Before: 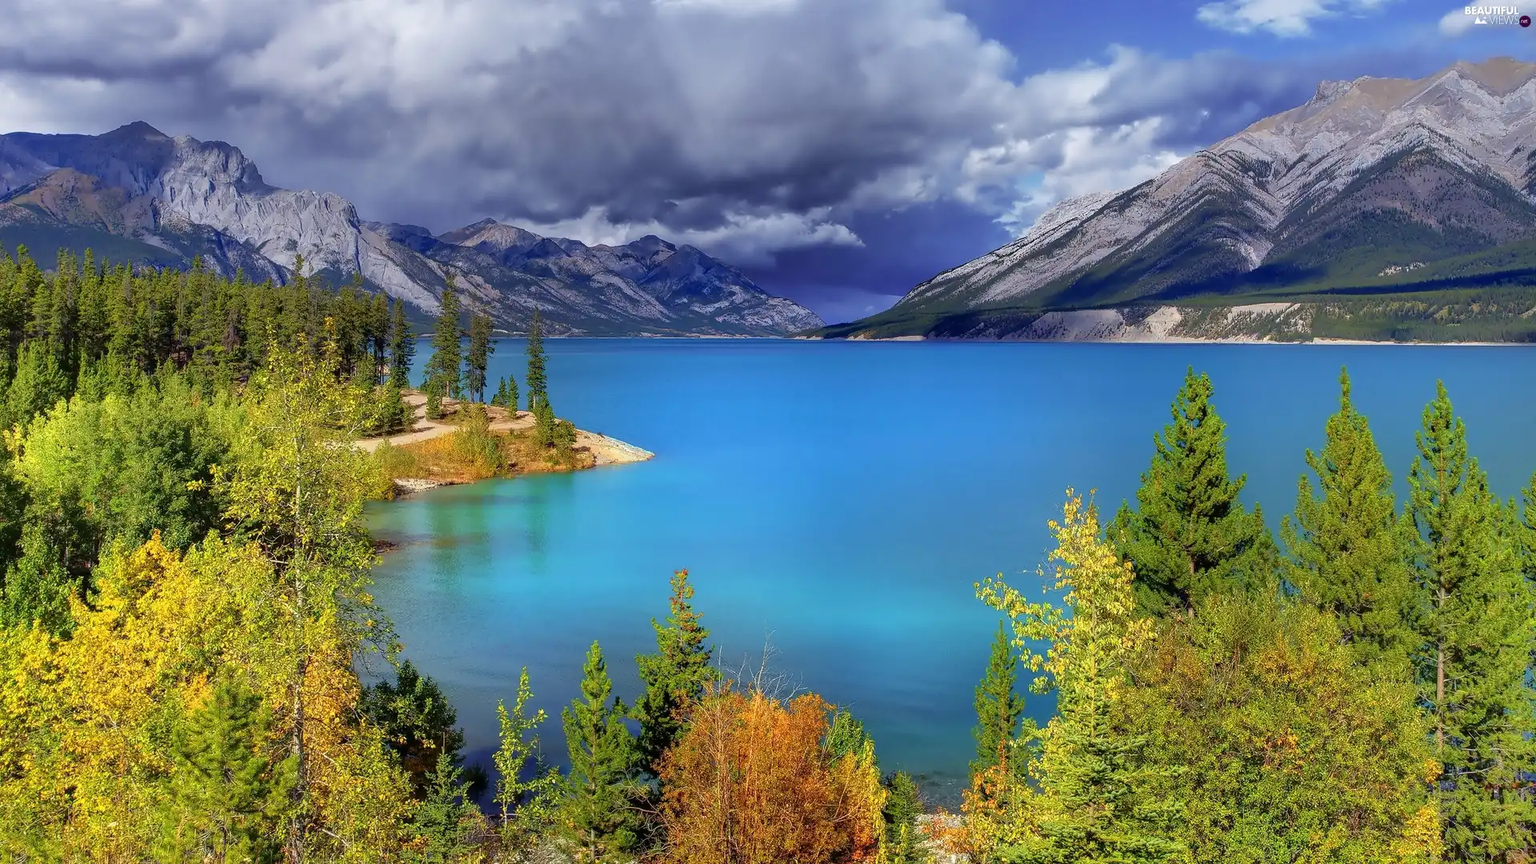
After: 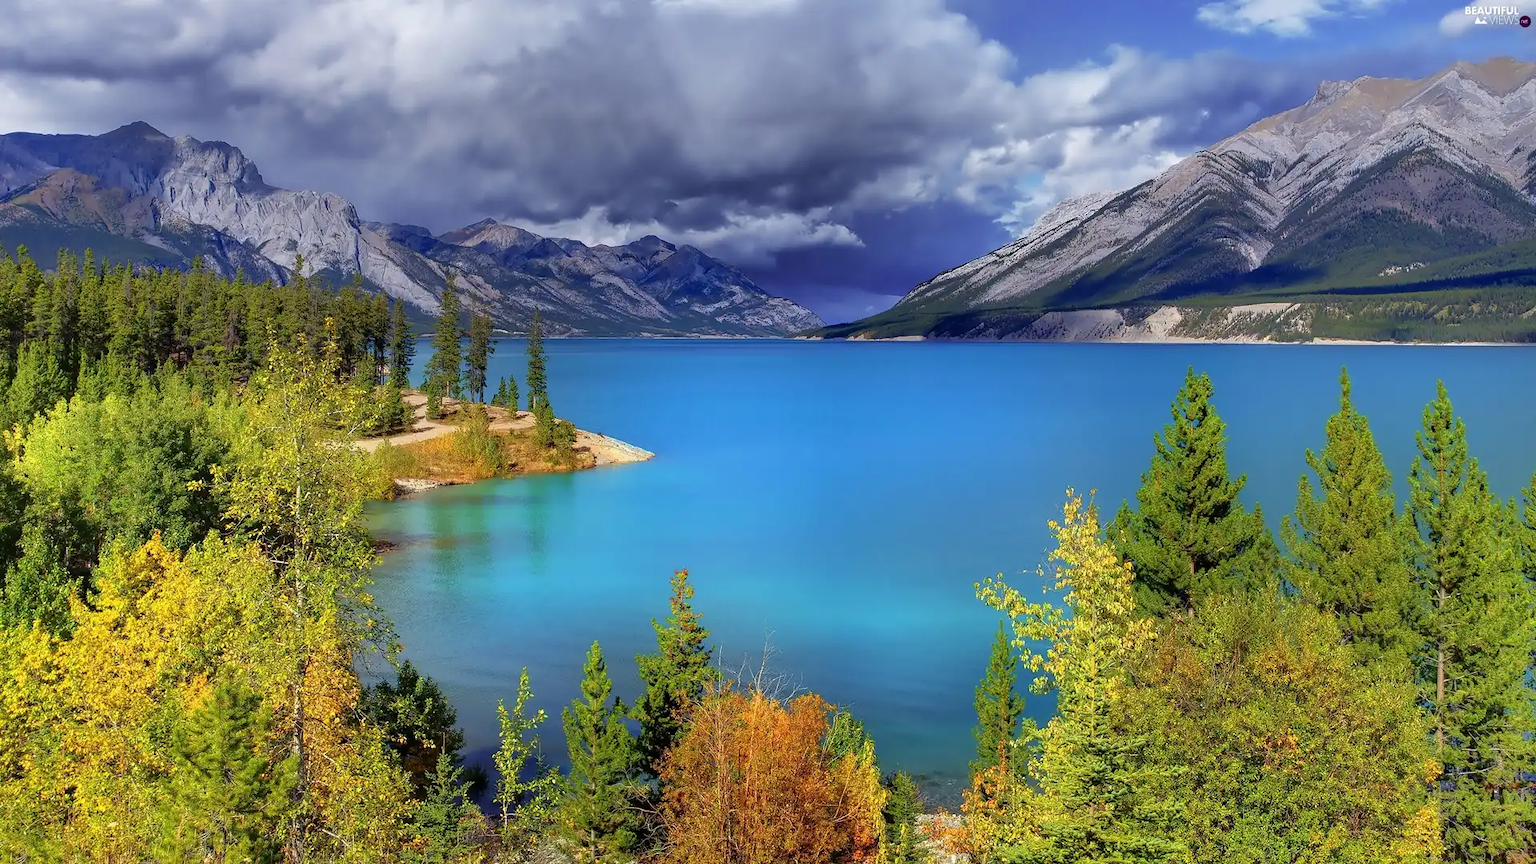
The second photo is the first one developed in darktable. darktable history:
sharpen: radius 5.349, amount 0.313, threshold 26.462
